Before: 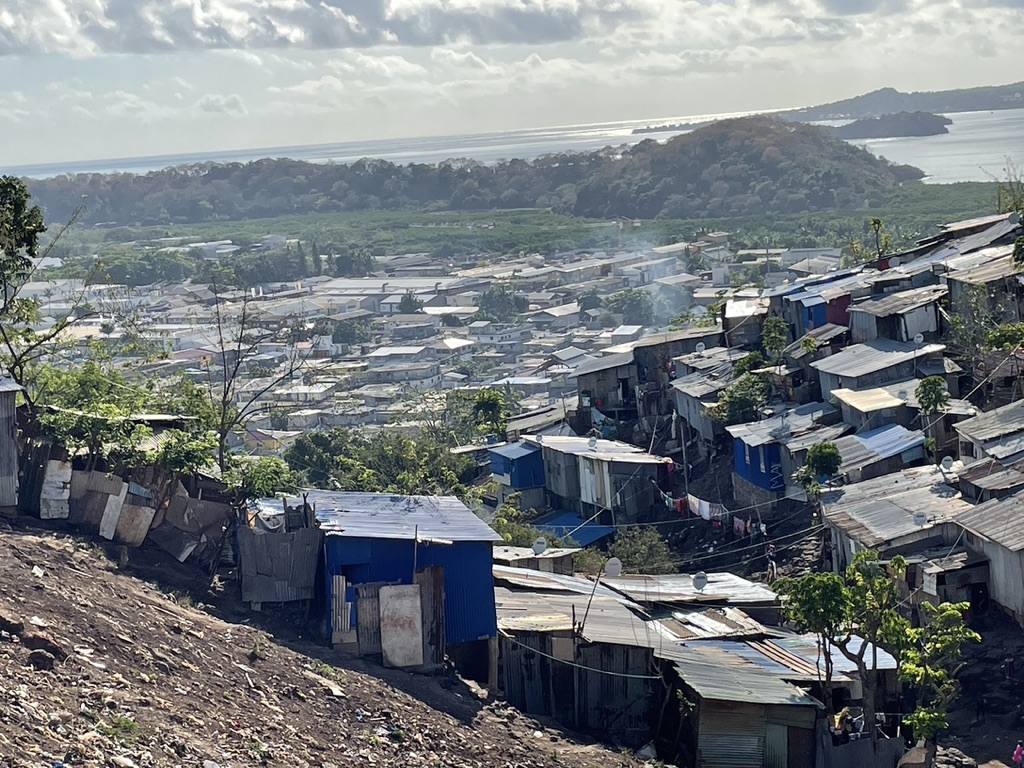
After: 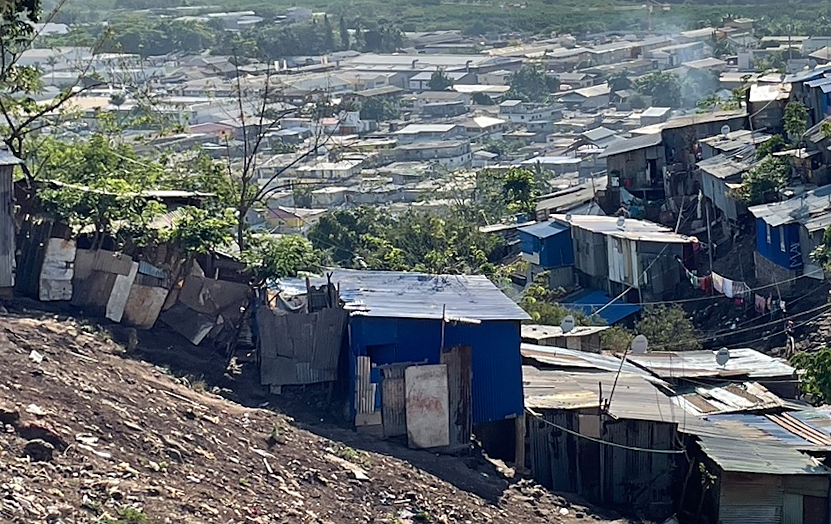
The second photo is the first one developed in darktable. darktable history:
crop: top 26.531%, right 17.959%
sharpen: radius 1.559, amount 0.373, threshold 1.271
rotate and perspective: rotation 0.679°, lens shift (horizontal) 0.136, crop left 0.009, crop right 0.991, crop top 0.078, crop bottom 0.95
